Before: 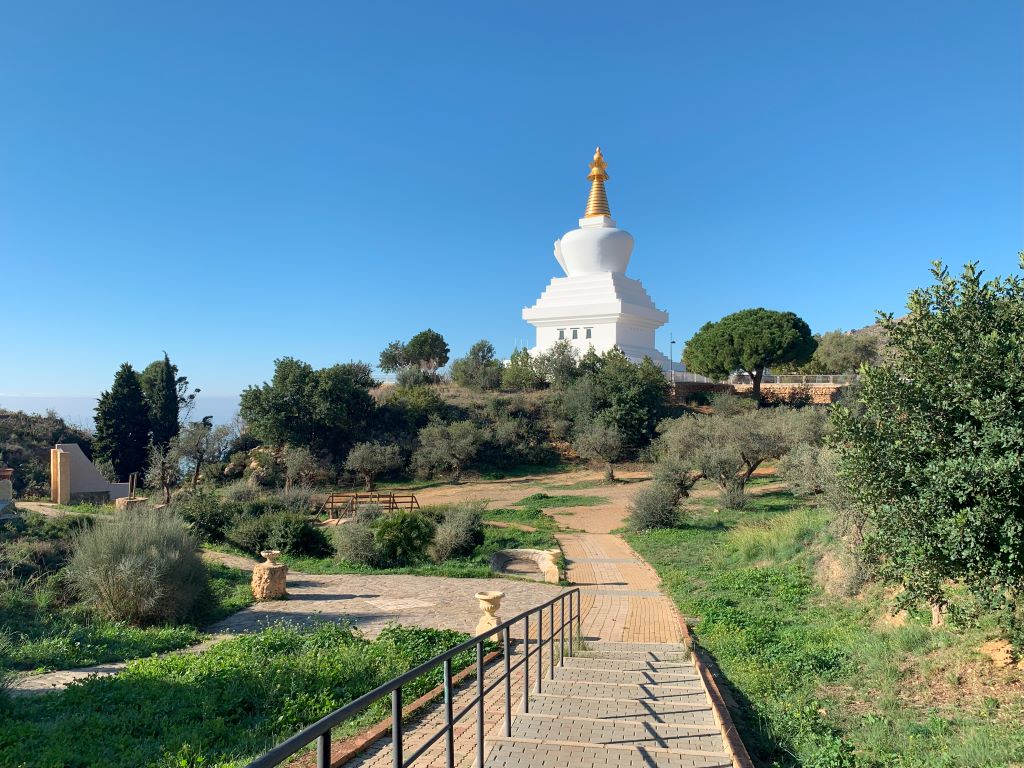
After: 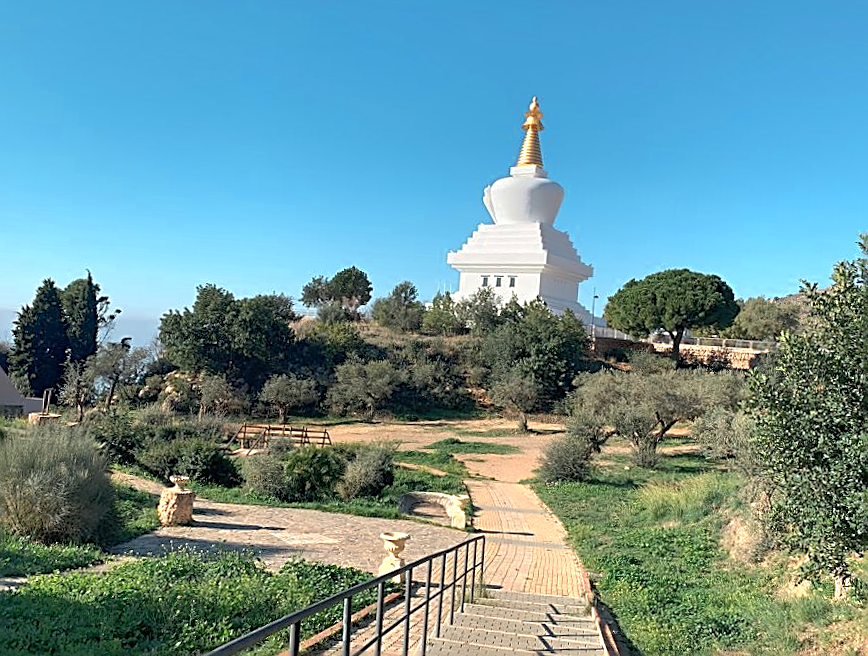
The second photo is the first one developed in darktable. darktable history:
sharpen: amount 1
crop and rotate: angle -3.27°, left 5.211%, top 5.211%, right 4.607%, bottom 4.607%
shadows and highlights: on, module defaults
rotate and perspective: rotation 0.8°, automatic cropping off
color zones: curves: ch0 [(0.018, 0.548) (0.197, 0.654) (0.425, 0.447) (0.605, 0.658) (0.732, 0.579)]; ch1 [(0.105, 0.531) (0.224, 0.531) (0.386, 0.39) (0.618, 0.456) (0.732, 0.456) (0.956, 0.421)]; ch2 [(0.039, 0.583) (0.215, 0.465) (0.399, 0.544) (0.465, 0.548) (0.614, 0.447) (0.724, 0.43) (0.882, 0.623) (0.956, 0.632)]
